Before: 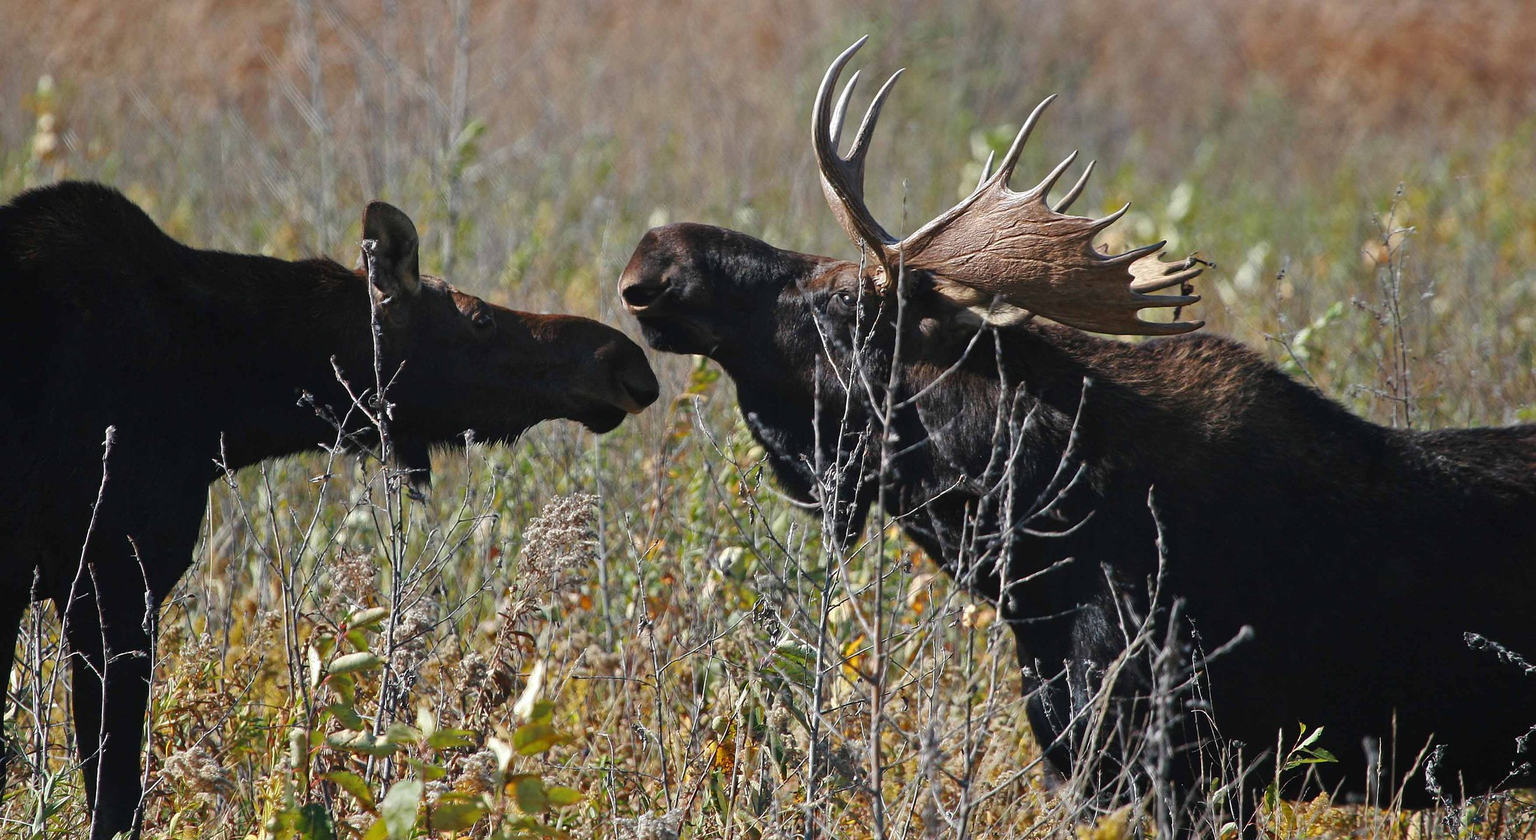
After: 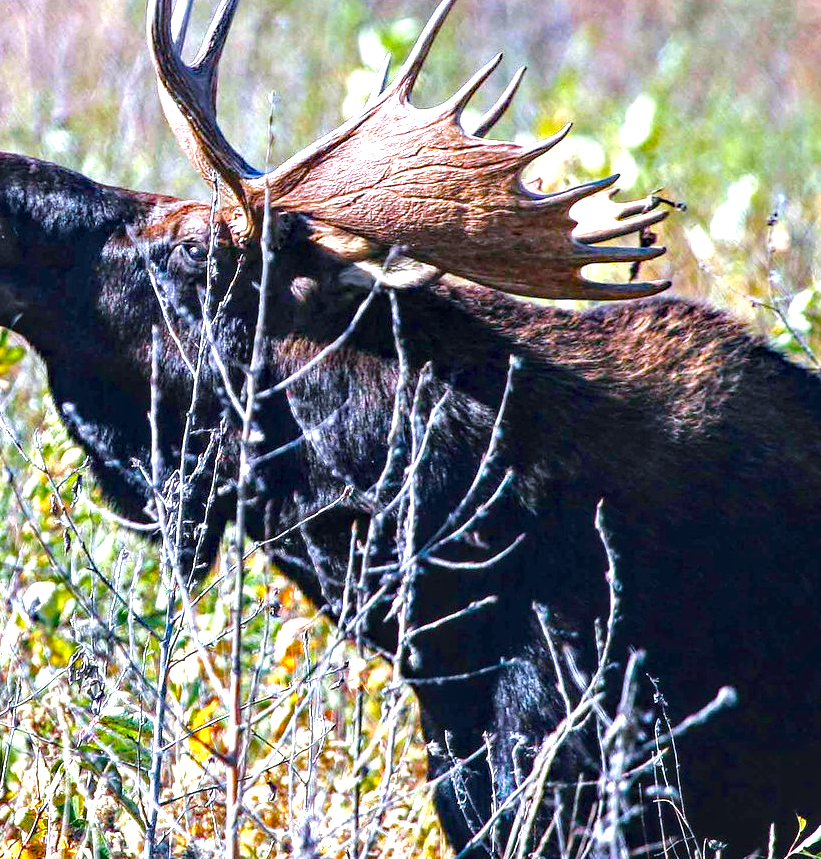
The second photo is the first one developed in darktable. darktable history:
crop: left 45.657%, top 13.138%, right 14.223%, bottom 10.146%
exposure: black level correction 0, exposure 0.499 EV, compensate highlight preservation false
color calibration: illuminant custom, x 0.372, y 0.383, temperature 4281.95 K, gamut compression 2.99
tone equalizer: -8 EV -0.756 EV, -7 EV -0.687 EV, -6 EV -0.601 EV, -5 EV -0.421 EV, -3 EV 0.393 EV, -2 EV 0.6 EV, -1 EV 0.677 EV, +0 EV 0.72 EV
color balance rgb: power › hue 60.94°, linear chroma grading › global chroma 25.276%, perceptual saturation grading › global saturation 34.895%, perceptual saturation grading › highlights -25.262%, perceptual saturation grading › shadows 49.616%, perceptual brilliance grading › global brilliance 9.479%, perceptual brilliance grading › shadows 14.874%, global vibrance 9.503%
haze removal: compatibility mode true, adaptive false
local contrast: detail 150%
